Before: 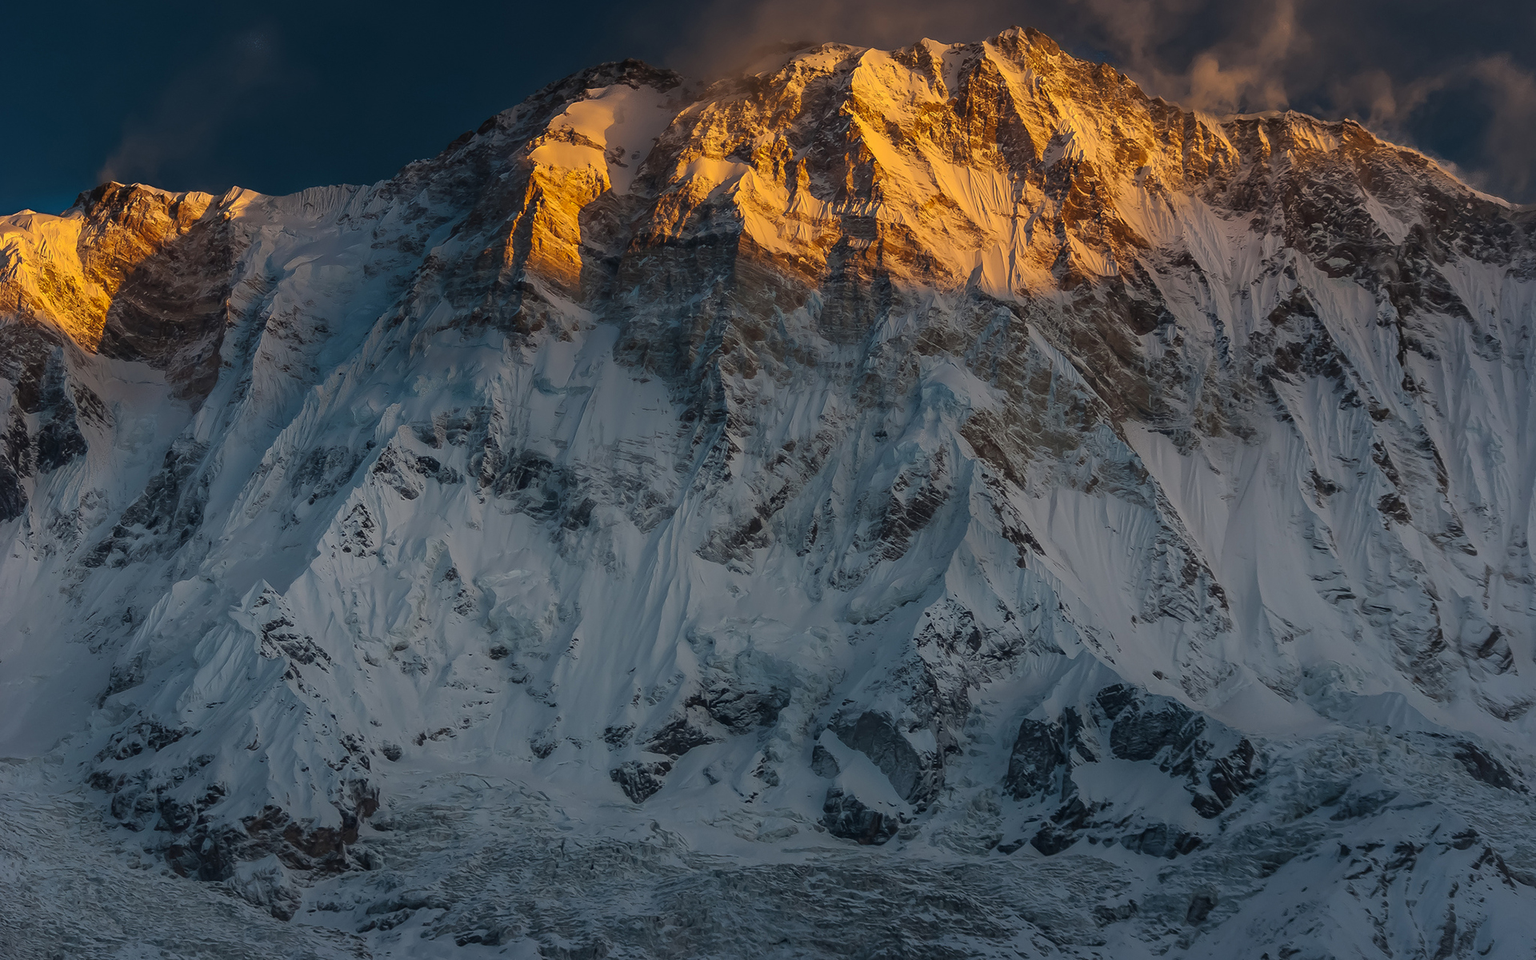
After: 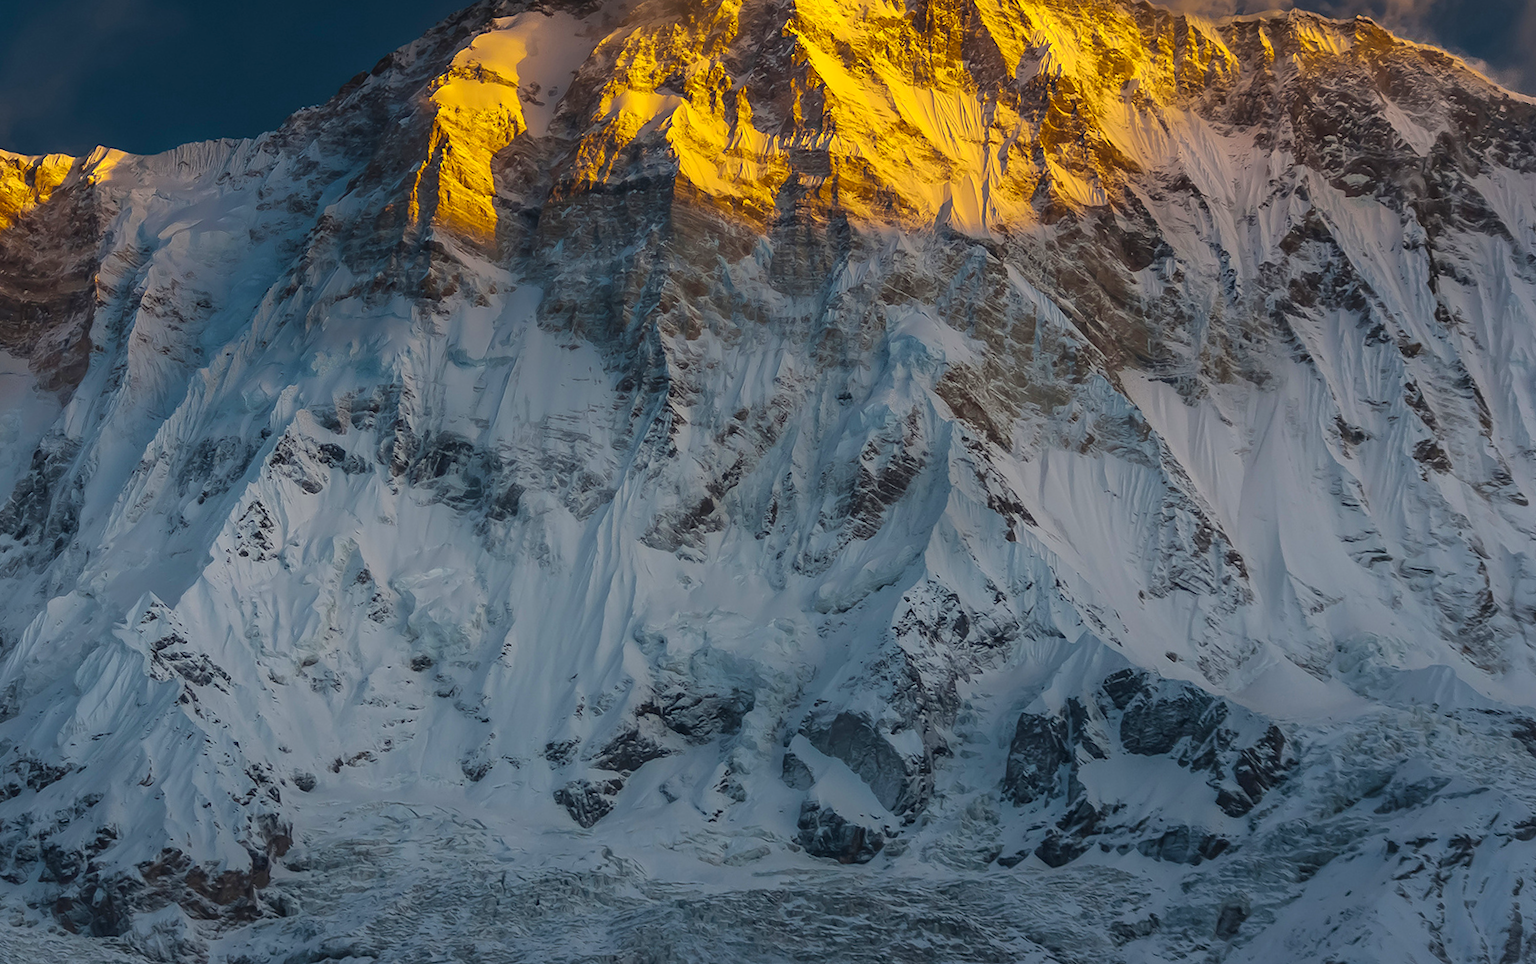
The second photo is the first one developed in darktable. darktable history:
exposure: exposure 0.515 EV, compensate exposure bias true, compensate highlight preservation false
color zones: curves: ch1 [(0.113, 0.438) (0.75, 0.5)]; ch2 [(0.12, 0.526) (0.75, 0.5)]
crop and rotate: angle 2.44°, left 6.134%, top 5.706%
color balance rgb: shadows lift › hue 86.64°, linear chroma grading › global chroma 0.41%, perceptual saturation grading › global saturation 19.883%, perceptual brilliance grading › global brilliance 2.928%, perceptual brilliance grading › highlights -3.256%, perceptual brilliance grading › shadows 3.529%, global vibrance 20%
